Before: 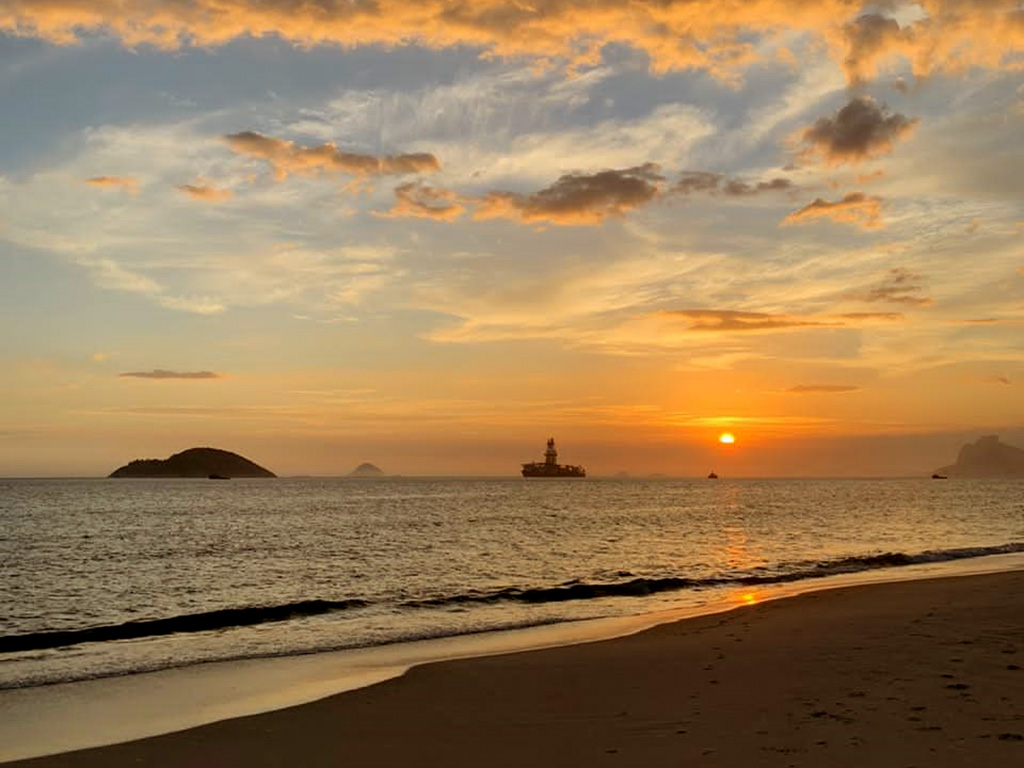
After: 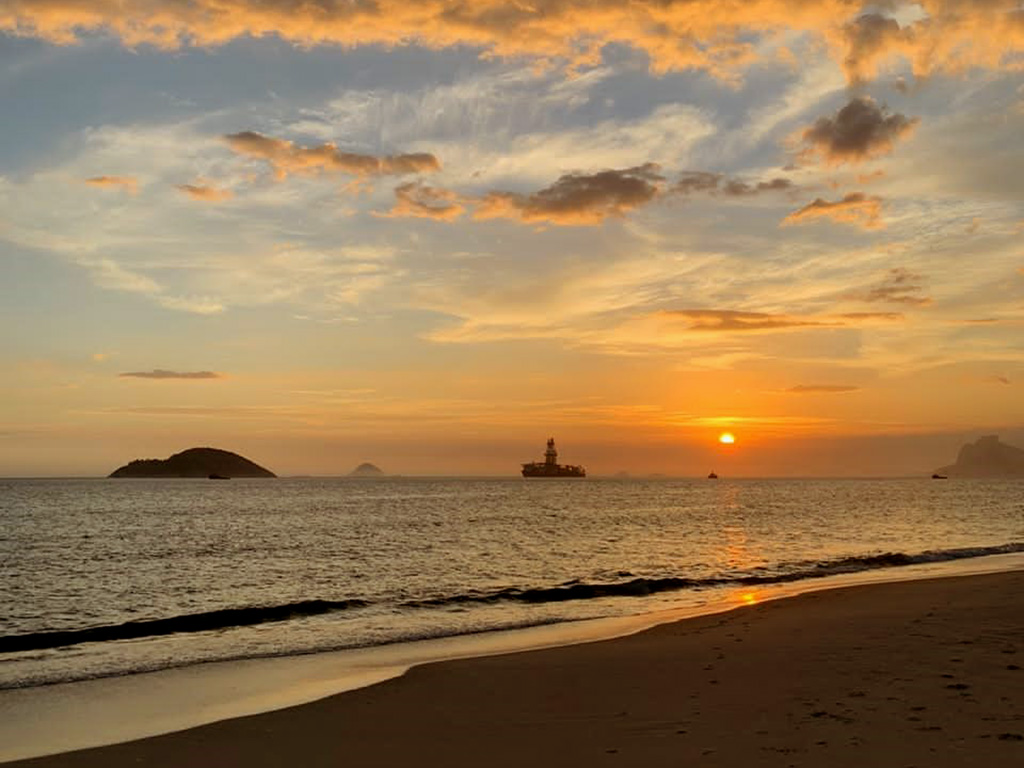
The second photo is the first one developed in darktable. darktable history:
exposure: exposure -0.057 EV, compensate highlight preservation false
